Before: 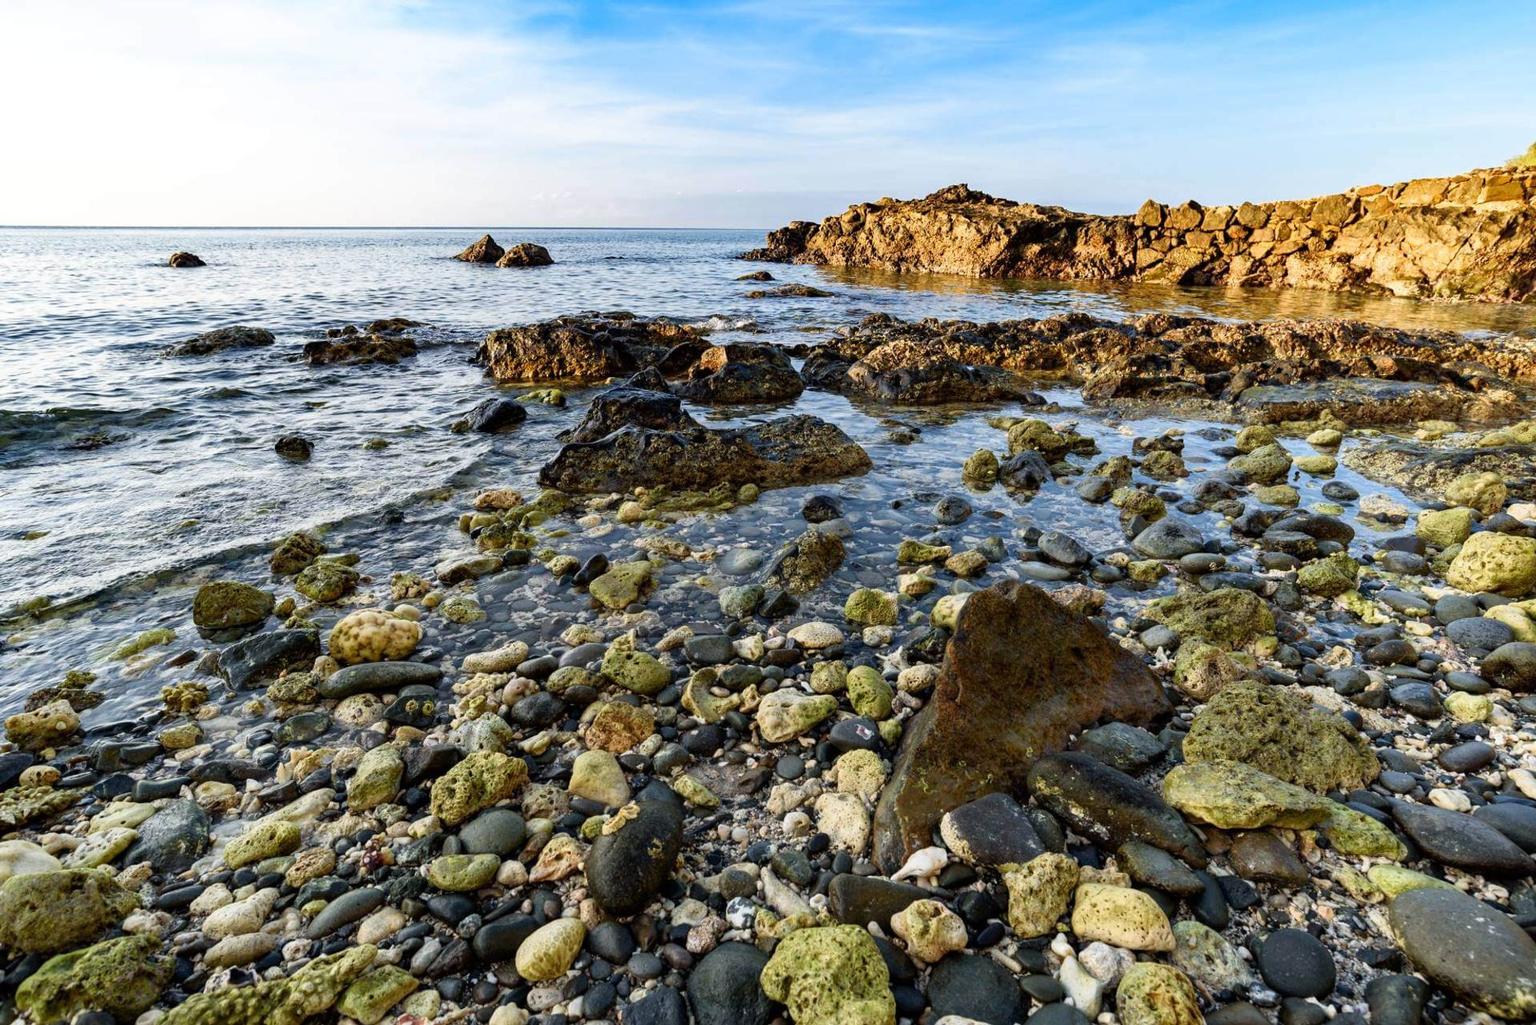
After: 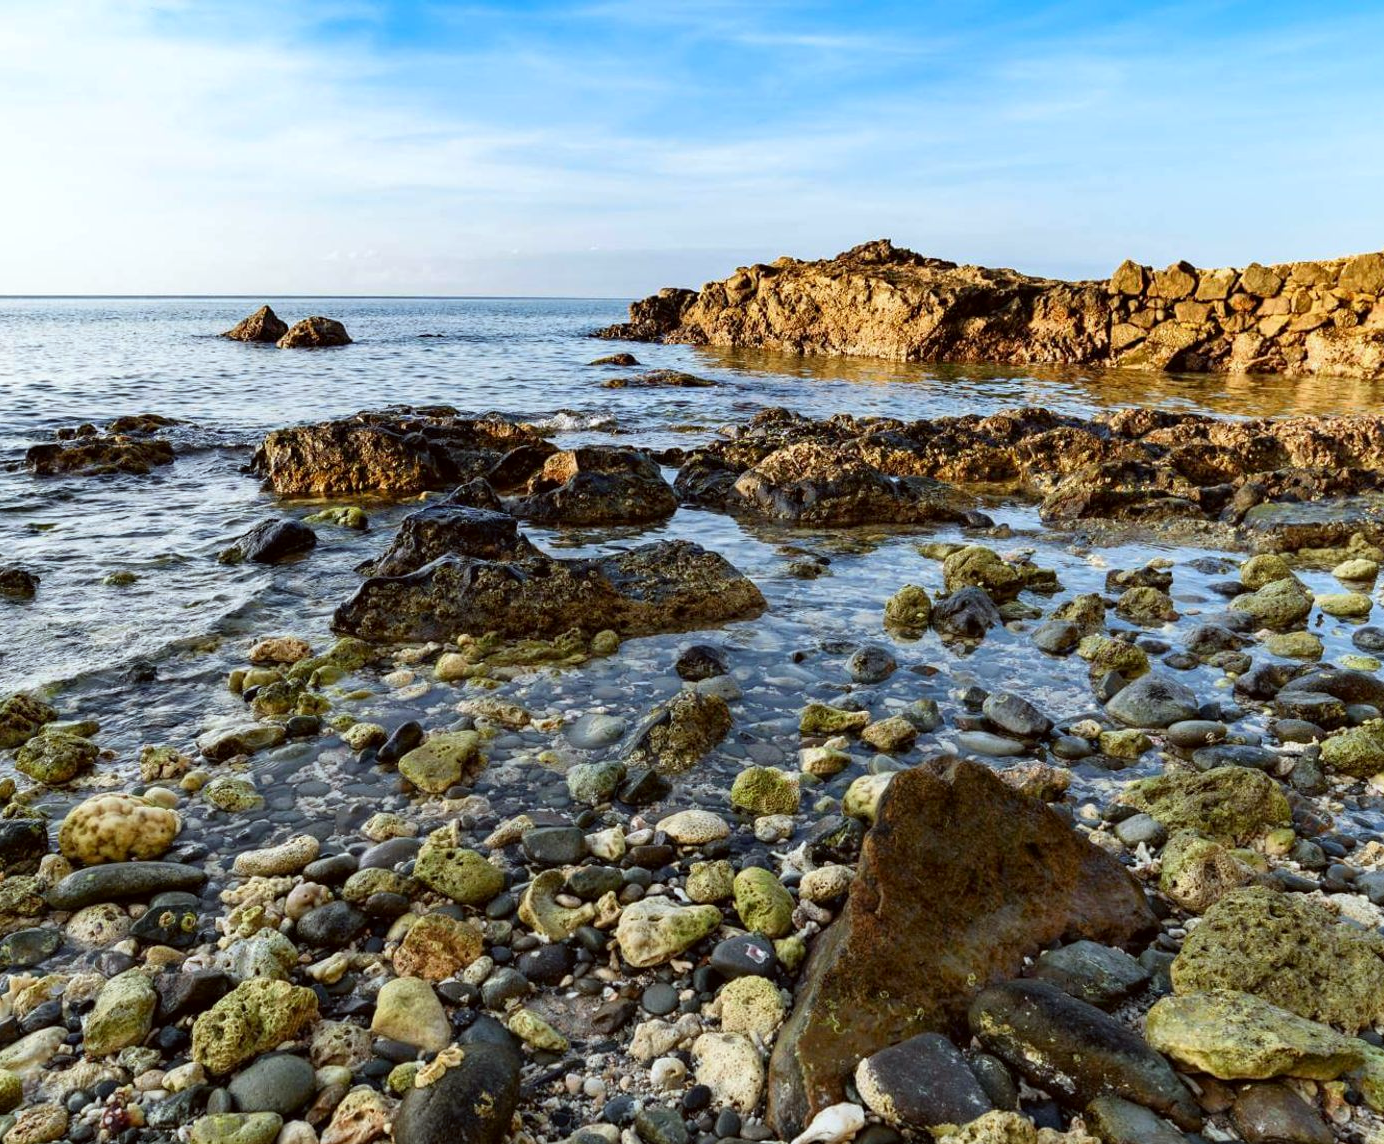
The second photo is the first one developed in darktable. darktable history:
crop: left 18.475%, right 12.306%, bottom 14.274%
color correction: highlights a* -2.74, highlights b* -2.58, shadows a* 2.49, shadows b* 3.04
